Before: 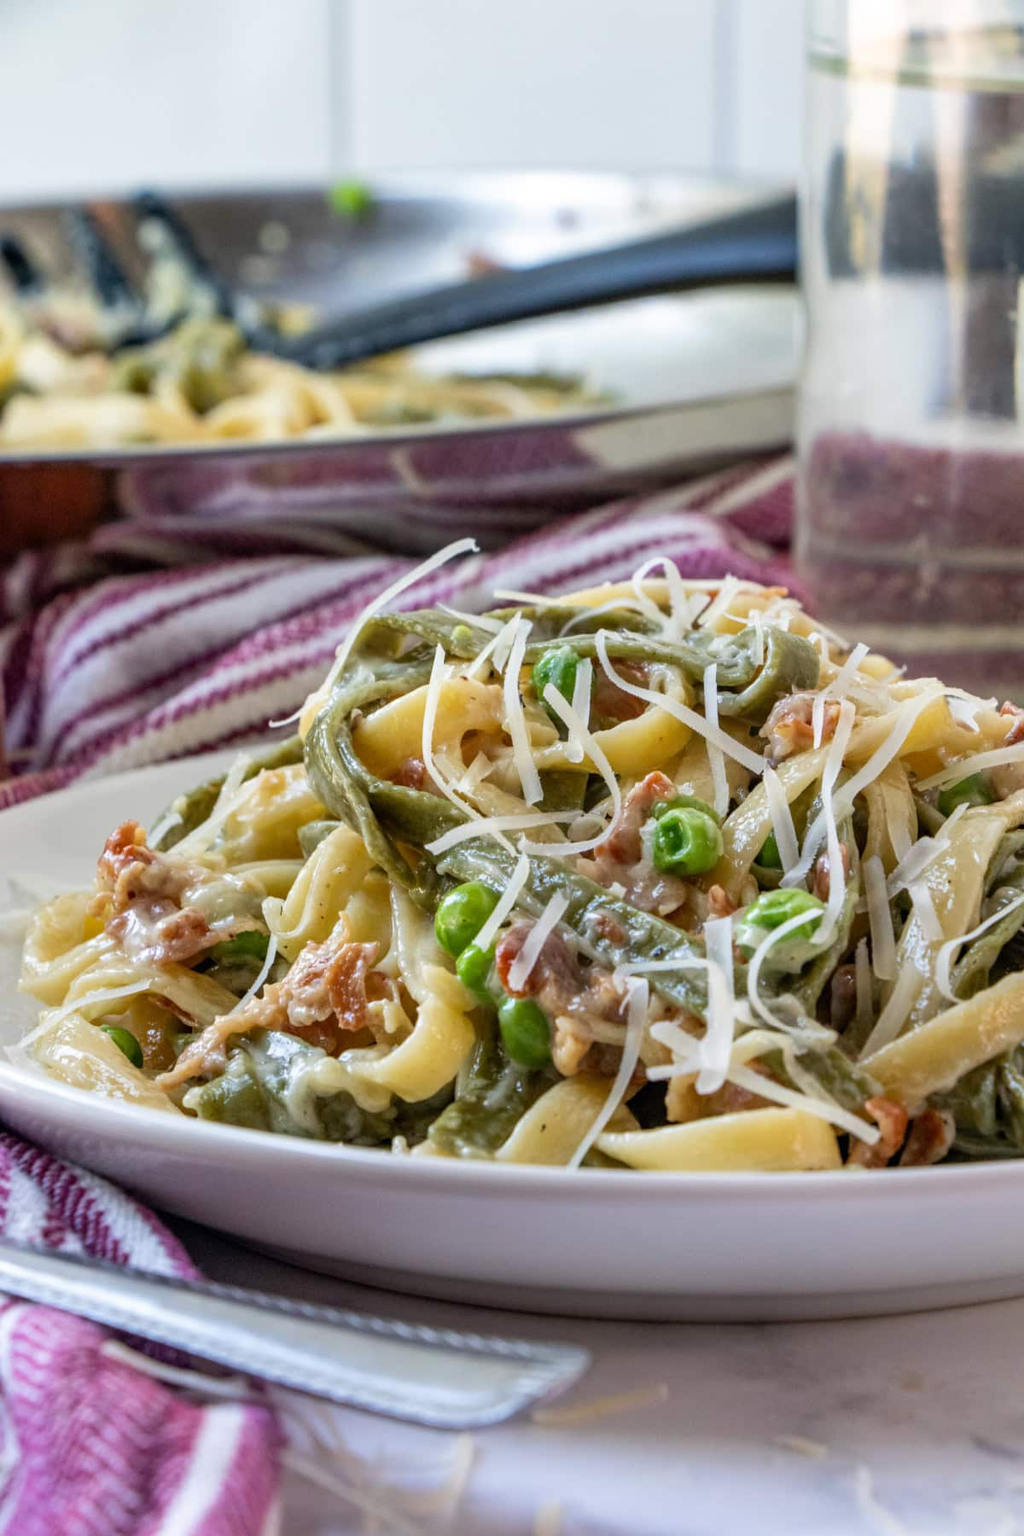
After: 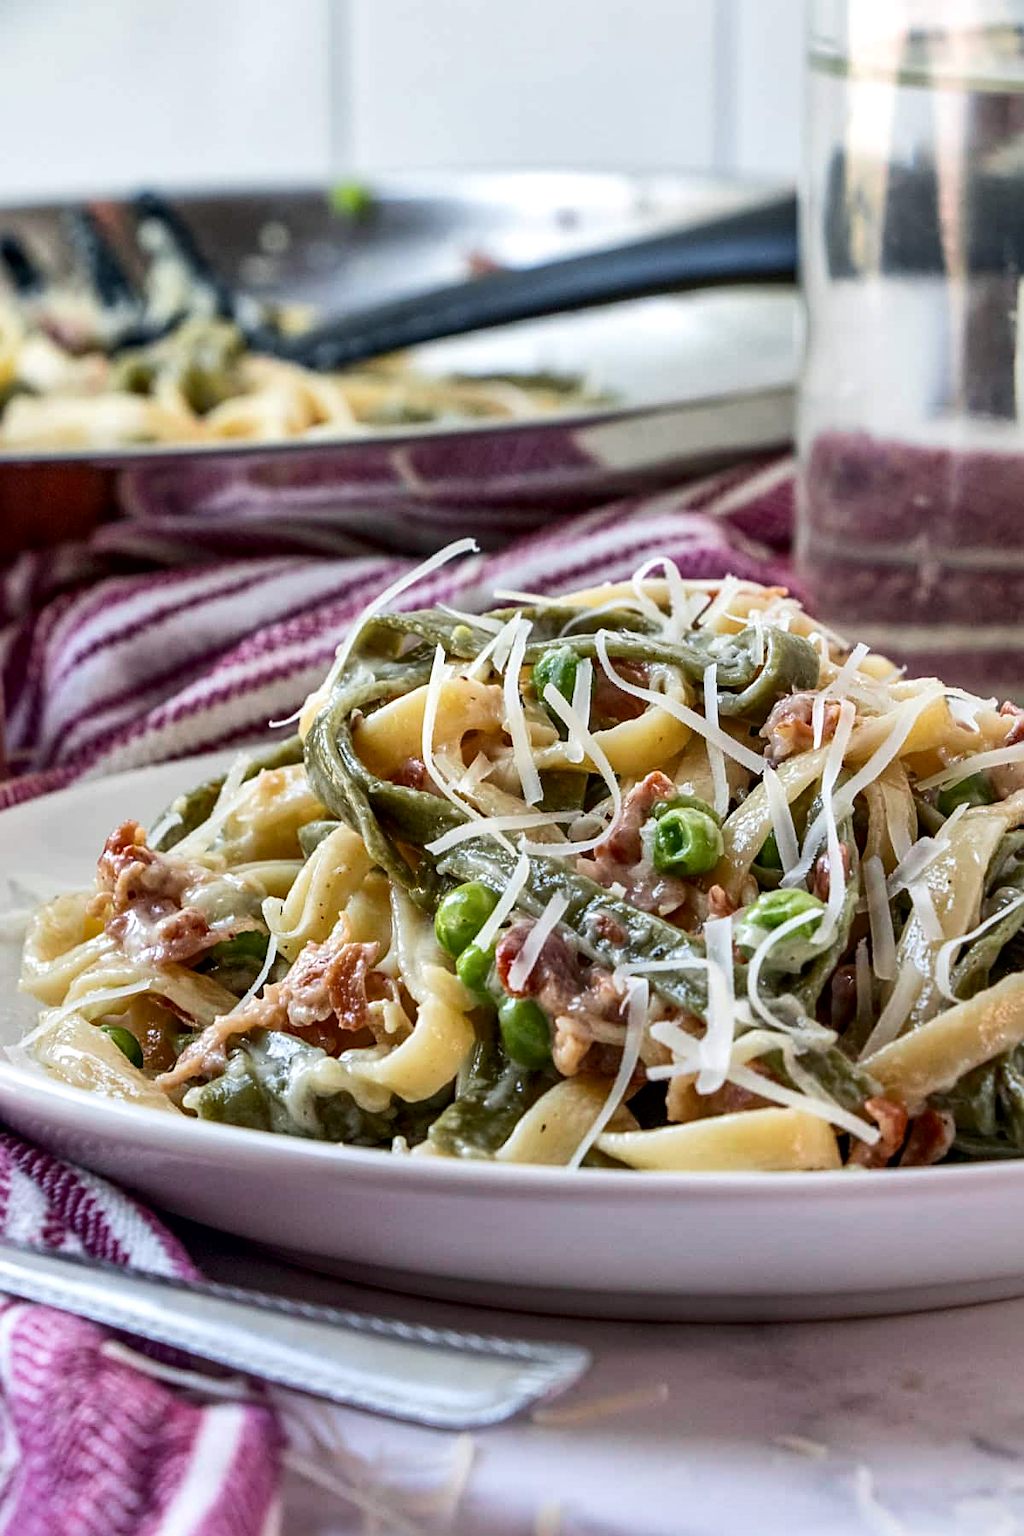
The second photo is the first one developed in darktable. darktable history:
local contrast: mode bilateral grid, contrast 20, coarseness 50, detail 140%, midtone range 0.2
sharpen: on, module defaults
tone curve: curves: ch0 [(0, 0) (0.227, 0.17) (0.766, 0.774) (1, 1)]; ch1 [(0, 0) (0.114, 0.127) (0.437, 0.452) (0.498, 0.498) (0.529, 0.541) (0.579, 0.589) (1, 1)]; ch2 [(0, 0) (0.233, 0.259) (0.493, 0.492) (0.587, 0.573) (1, 1)], color space Lab, independent channels, preserve colors none
